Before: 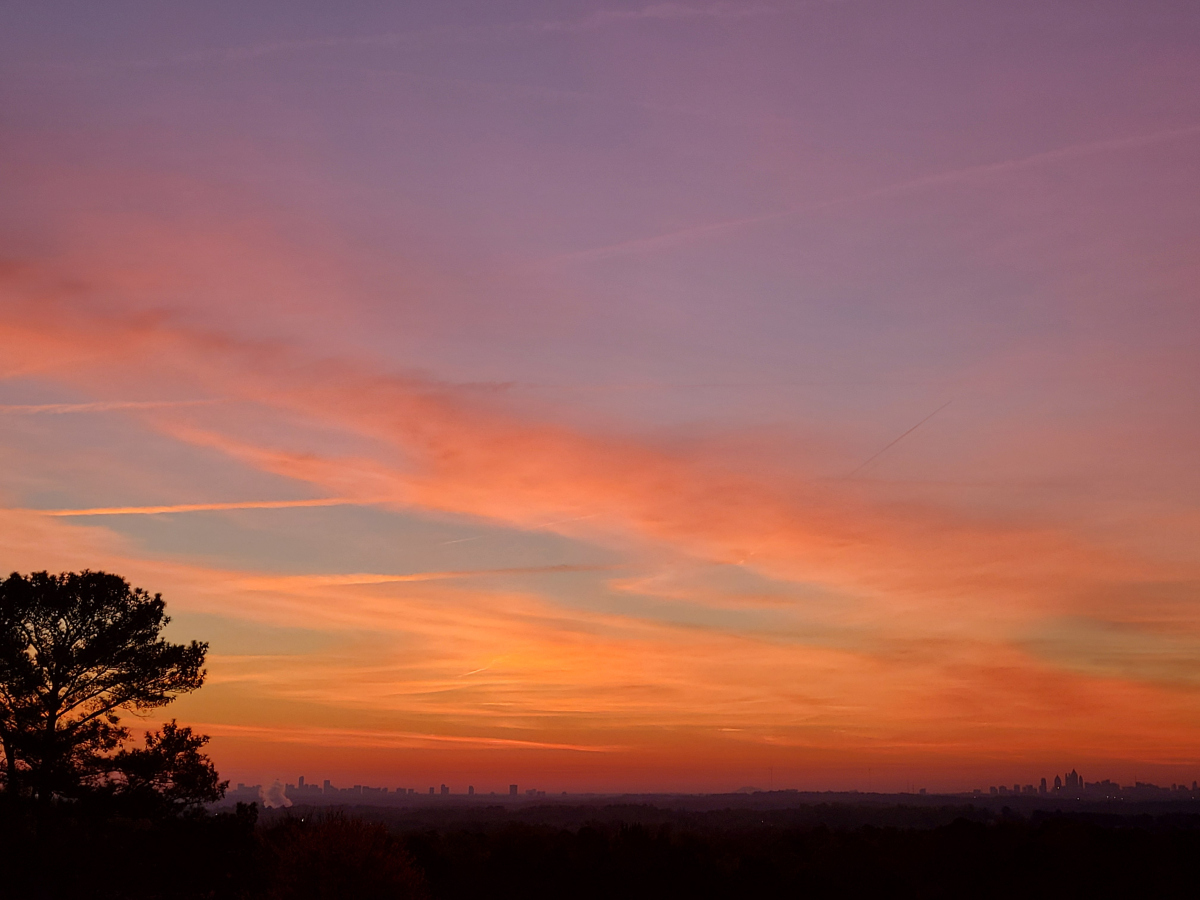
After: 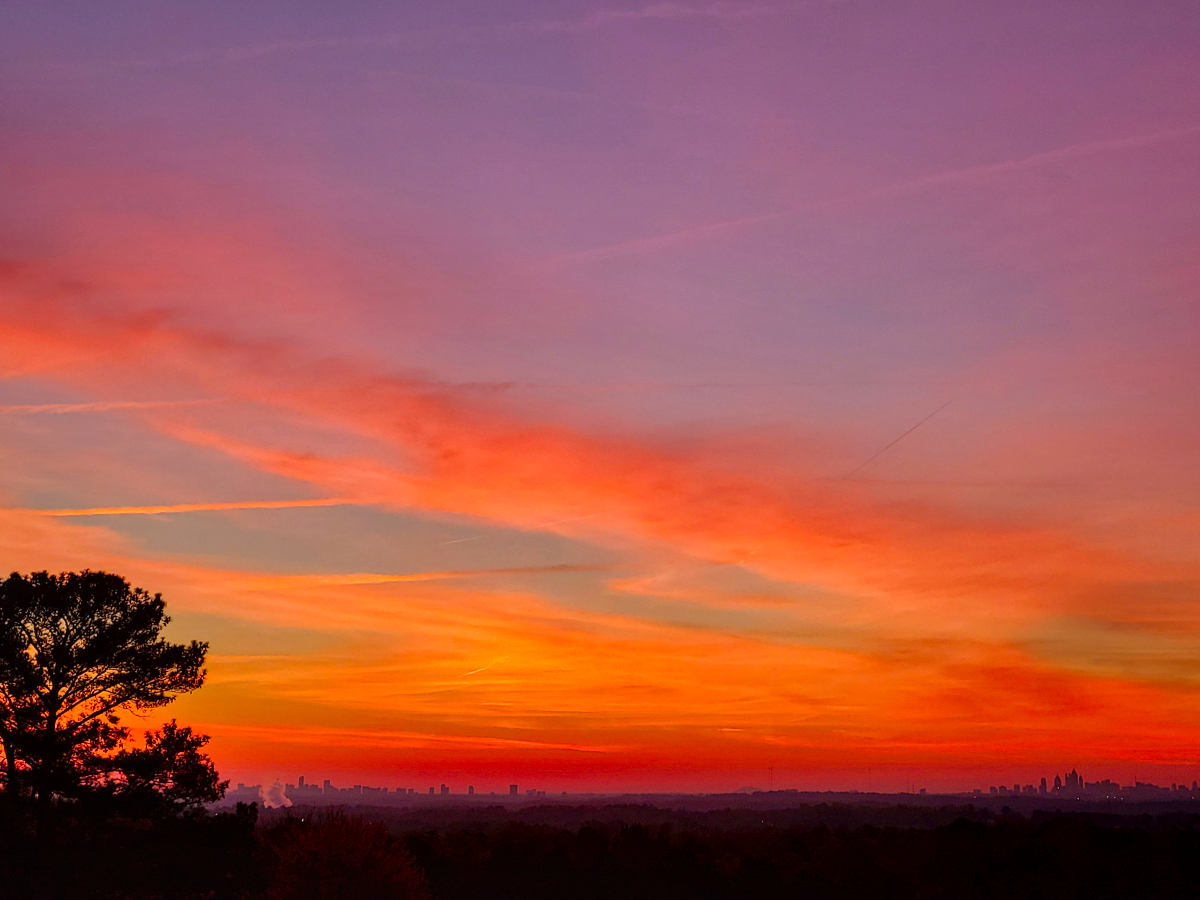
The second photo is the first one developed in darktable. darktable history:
shadows and highlights: low approximation 0.01, soften with gaussian
local contrast: on, module defaults
contrast brightness saturation: saturation 0.483
